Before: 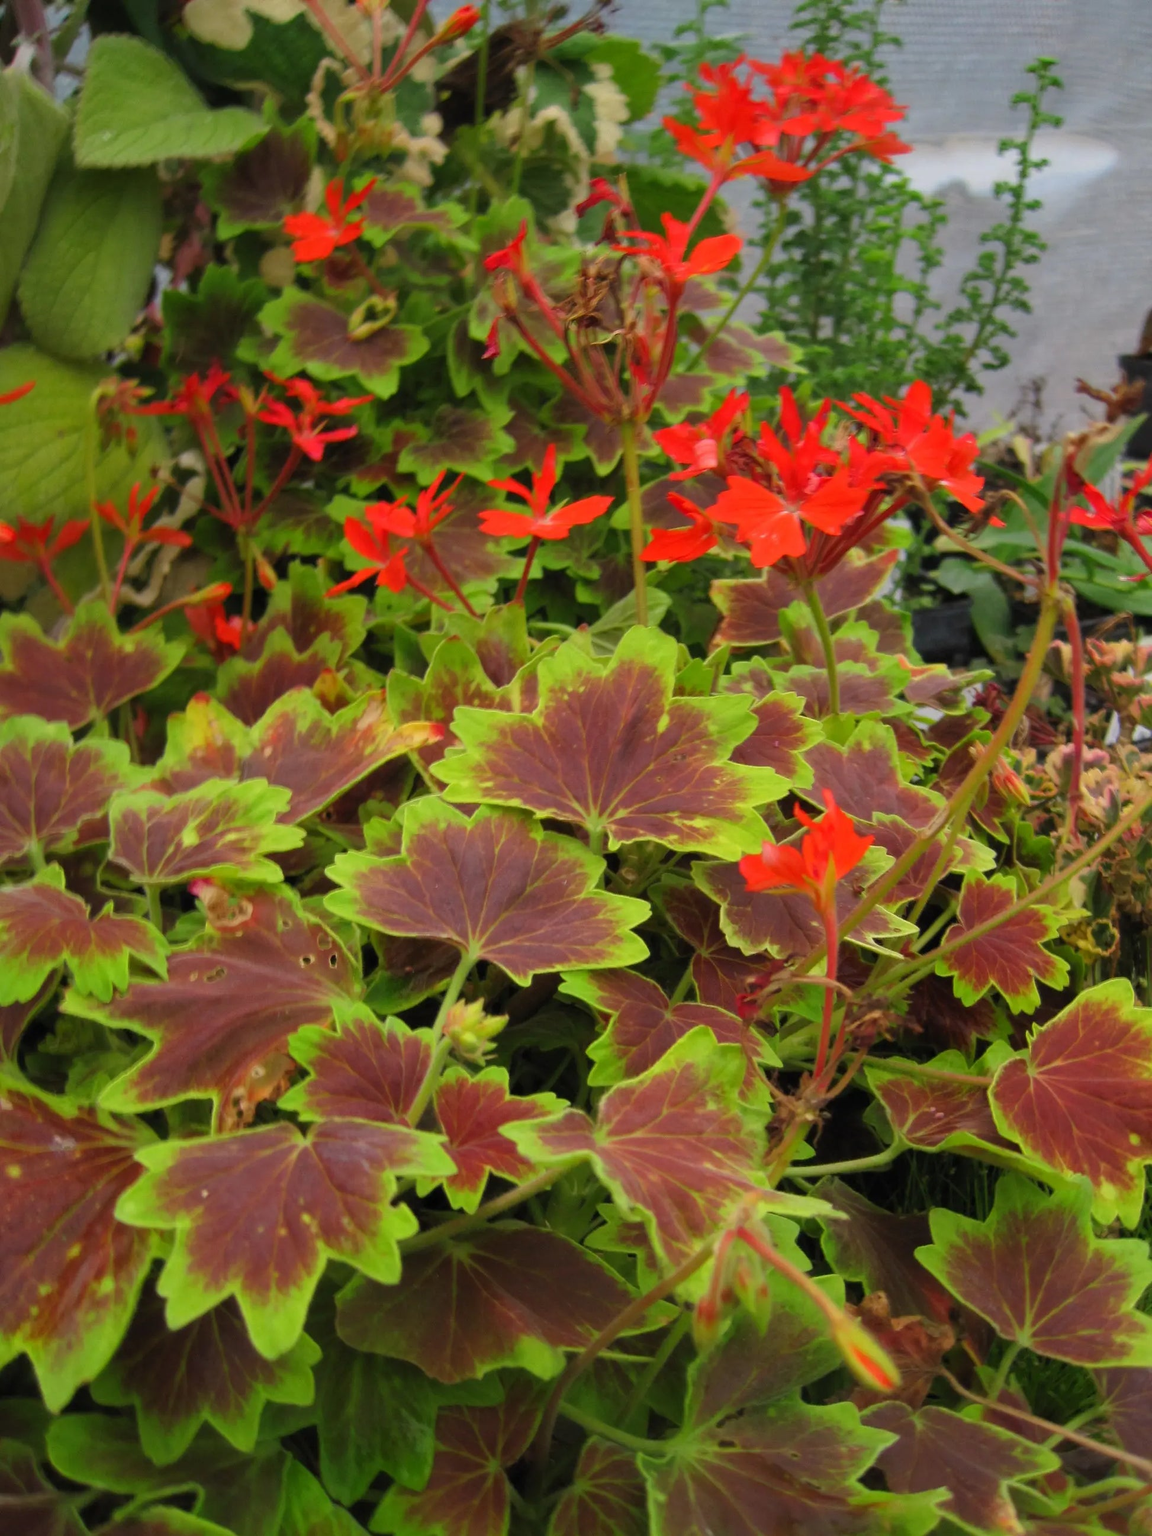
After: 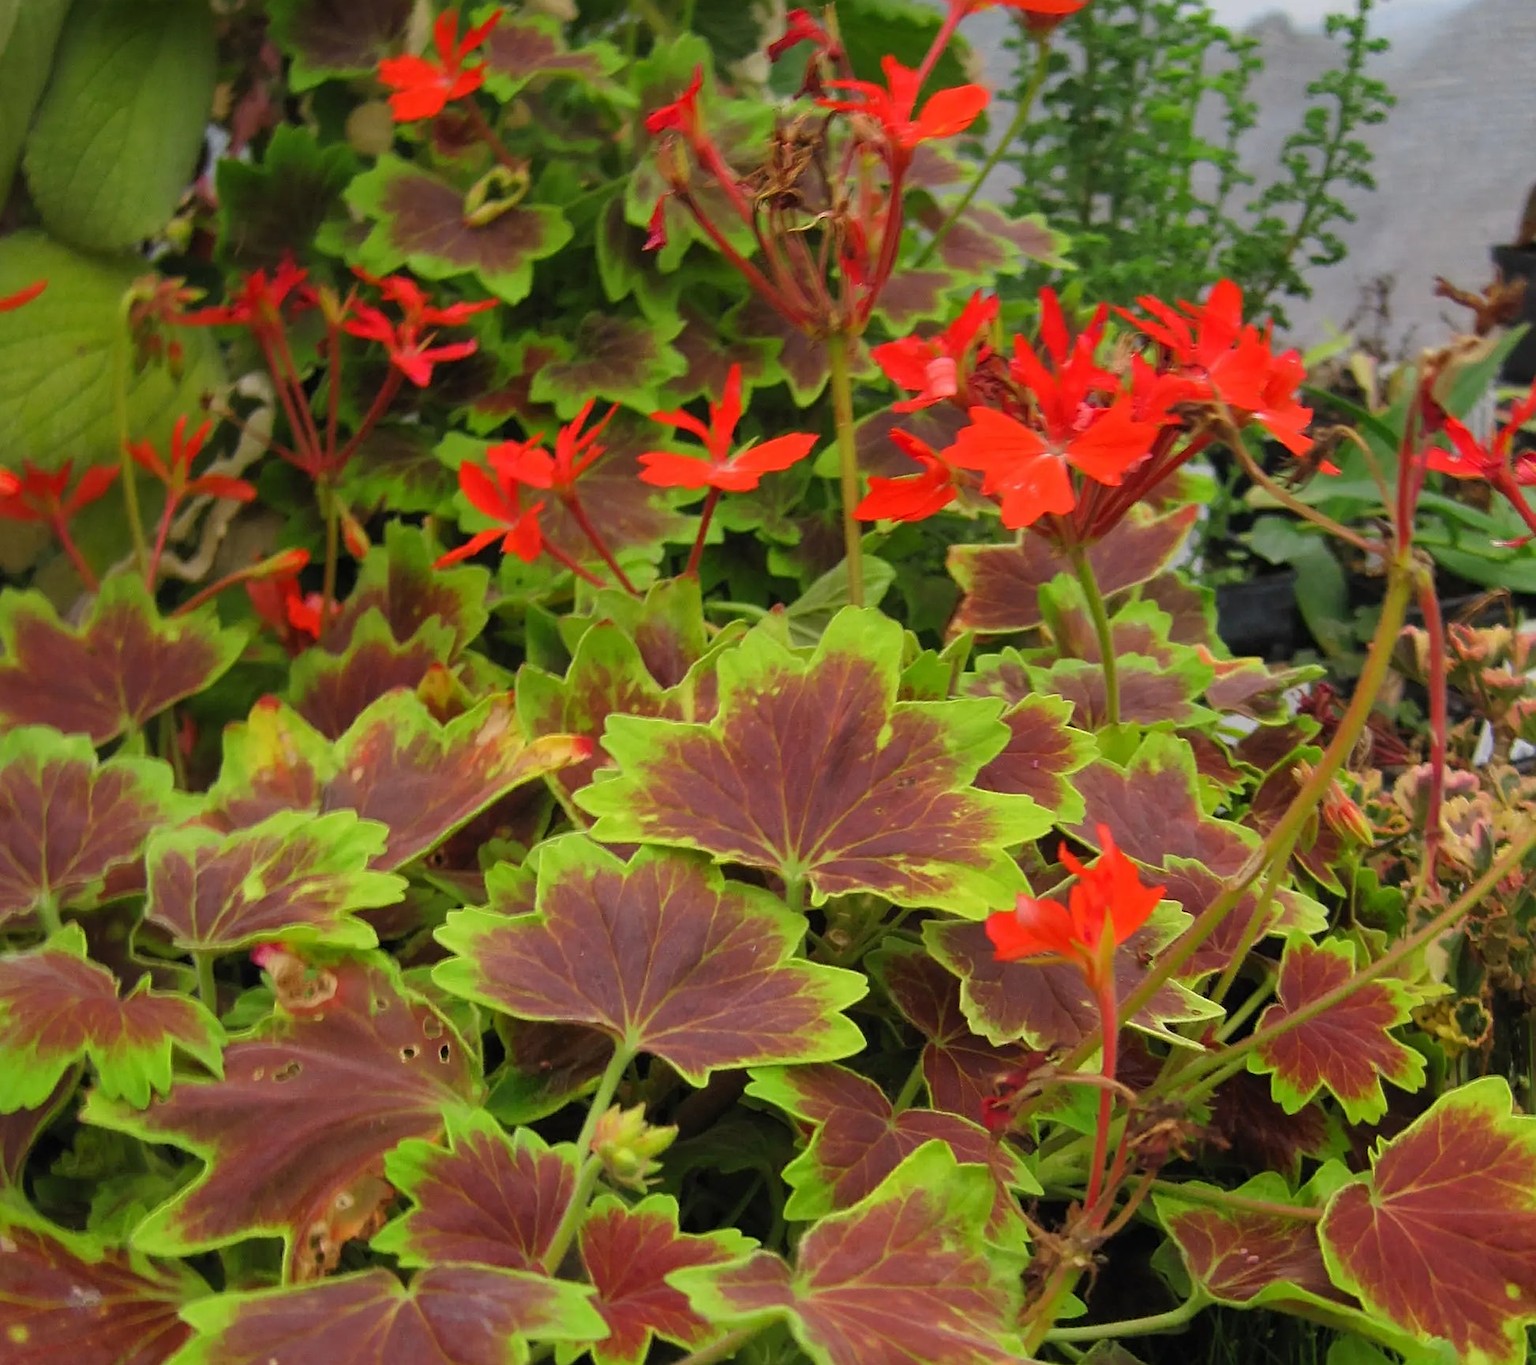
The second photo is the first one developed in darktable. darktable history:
sharpen: on, module defaults
crop: top 11.166%, bottom 22.168%
